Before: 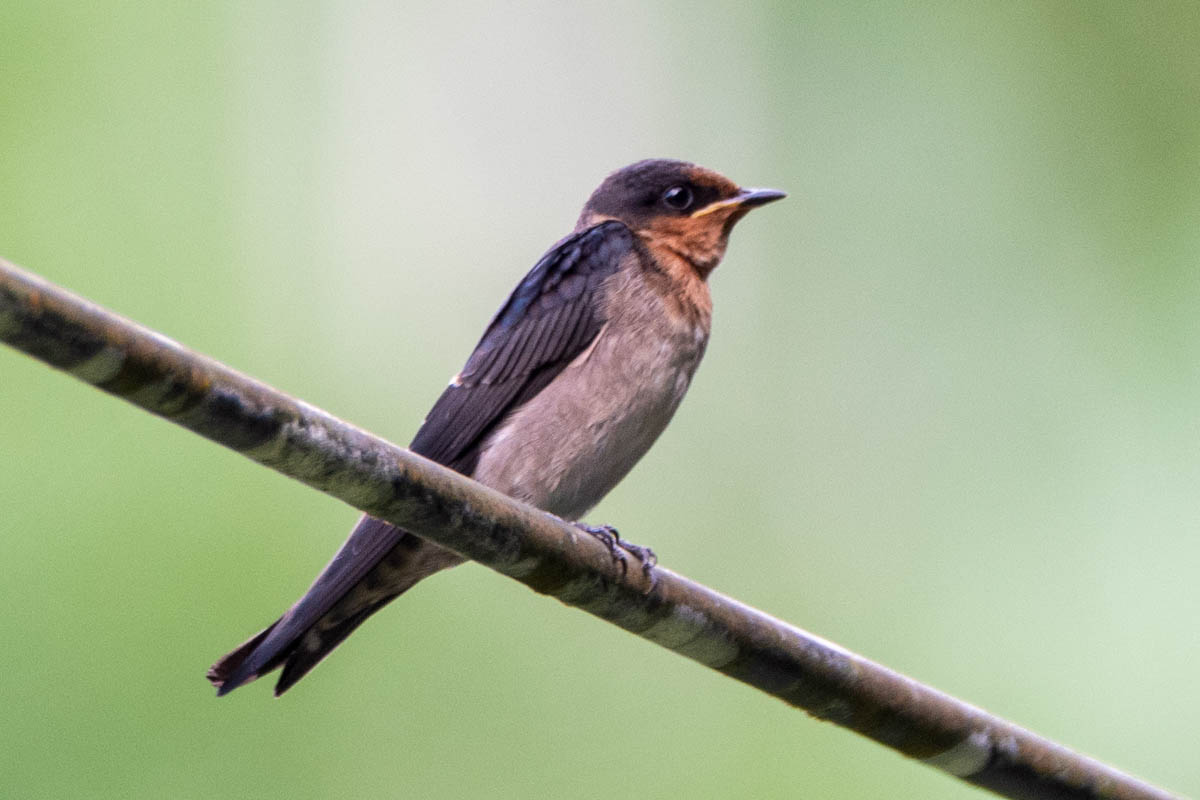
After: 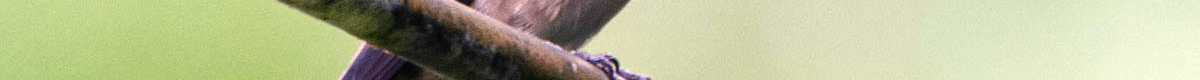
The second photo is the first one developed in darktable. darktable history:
color balance rgb: shadows lift › chroma 1%, shadows lift › hue 217.2°, power › hue 310.8°, highlights gain › chroma 2%, highlights gain › hue 44.4°, global offset › luminance 0.25%, global offset › hue 171.6°, perceptual saturation grading › global saturation 14.09%, perceptual saturation grading › highlights -30%, perceptual saturation grading › shadows 50.67%, global vibrance 25%, contrast 20%
crop and rotate: top 59.084%, bottom 30.916%
